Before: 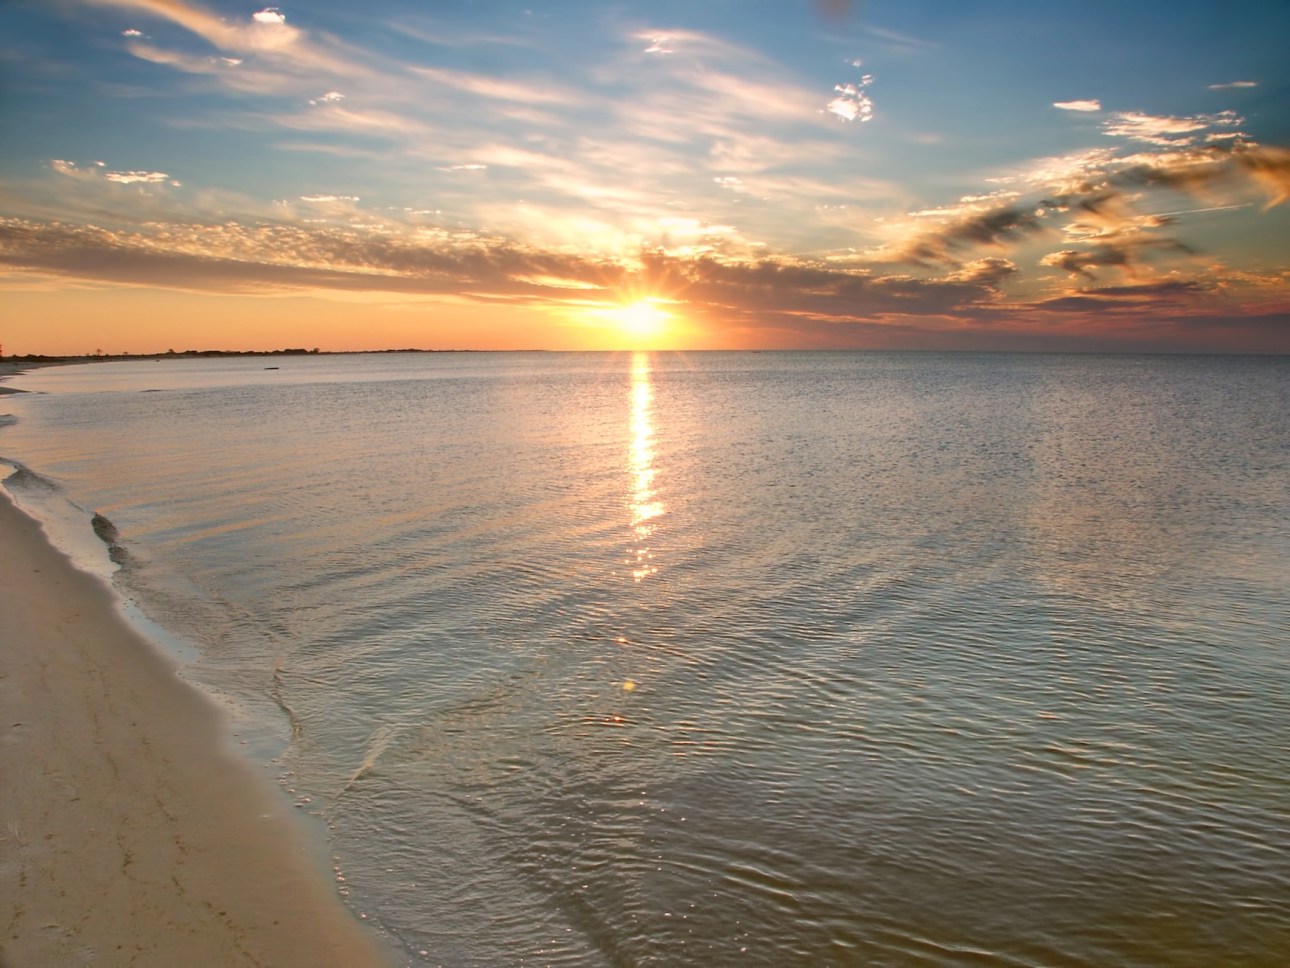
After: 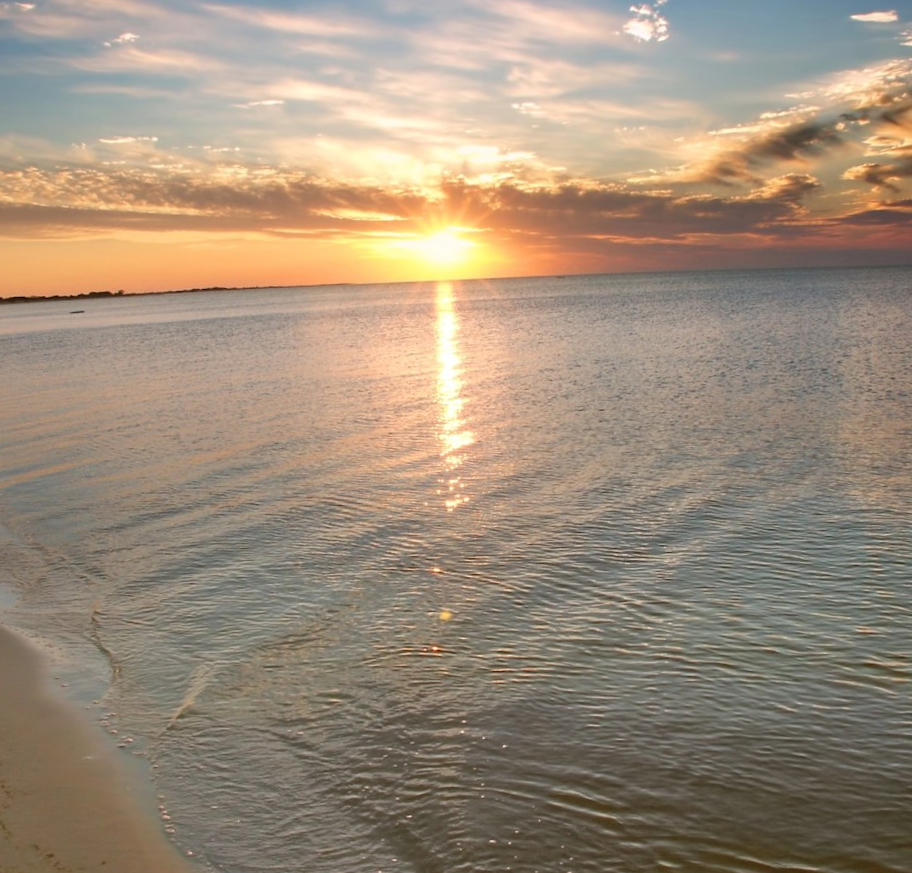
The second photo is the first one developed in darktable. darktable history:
rotate and perspective: rotation -2.12°, lens shift (vertical) 0.009, lens shift (horizontal) -0.008, automatic cropping original format, crop left 0.036, crop right 0.964, crop top 0.05, crop bottom 0.959
crop and rotate: left 13.15%, top 5.251%, right 12.609%
